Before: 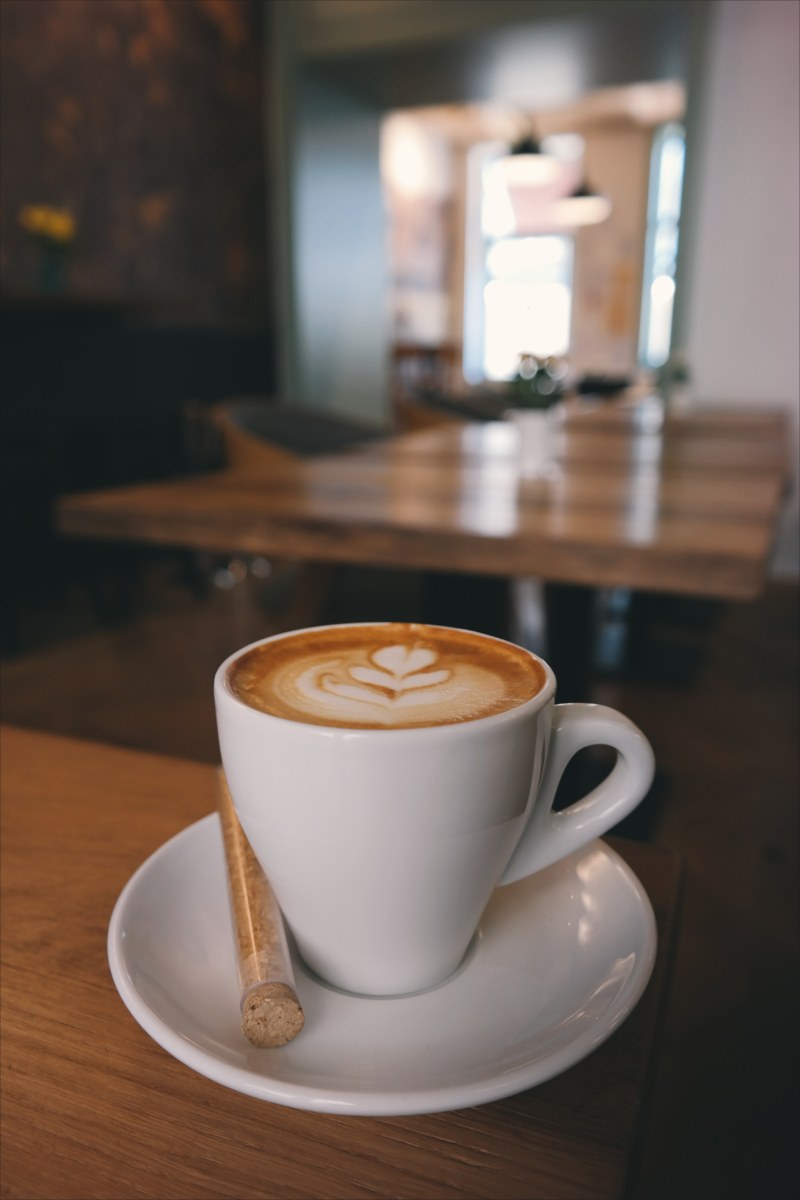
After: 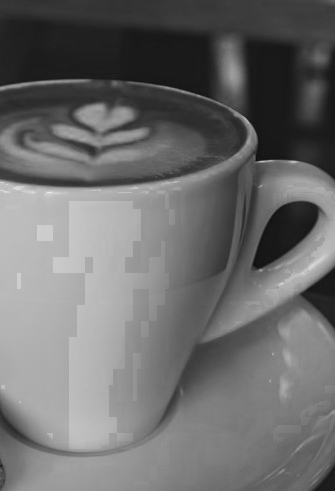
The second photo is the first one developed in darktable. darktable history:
color zones: curves: ch0 [(0.287, 0.048) (0.493, 0.484) (0.737, 0.816)]; ch1 [(0, 0) (0.143, 0) (0.286, 0) (0.429, 0) (0.571, 0) (0.714, 0) (0.857, 0)]
contrast equalizer: y [[0.5, 0.501, 0.532, 0.538, 0.54, 0.541], [0.5 ×6], [0.5 ×6], [0 ×6], [0 ×6]]
crop: left 37.437%, top 45.262%, right 20.613%, bottom 13.81%
